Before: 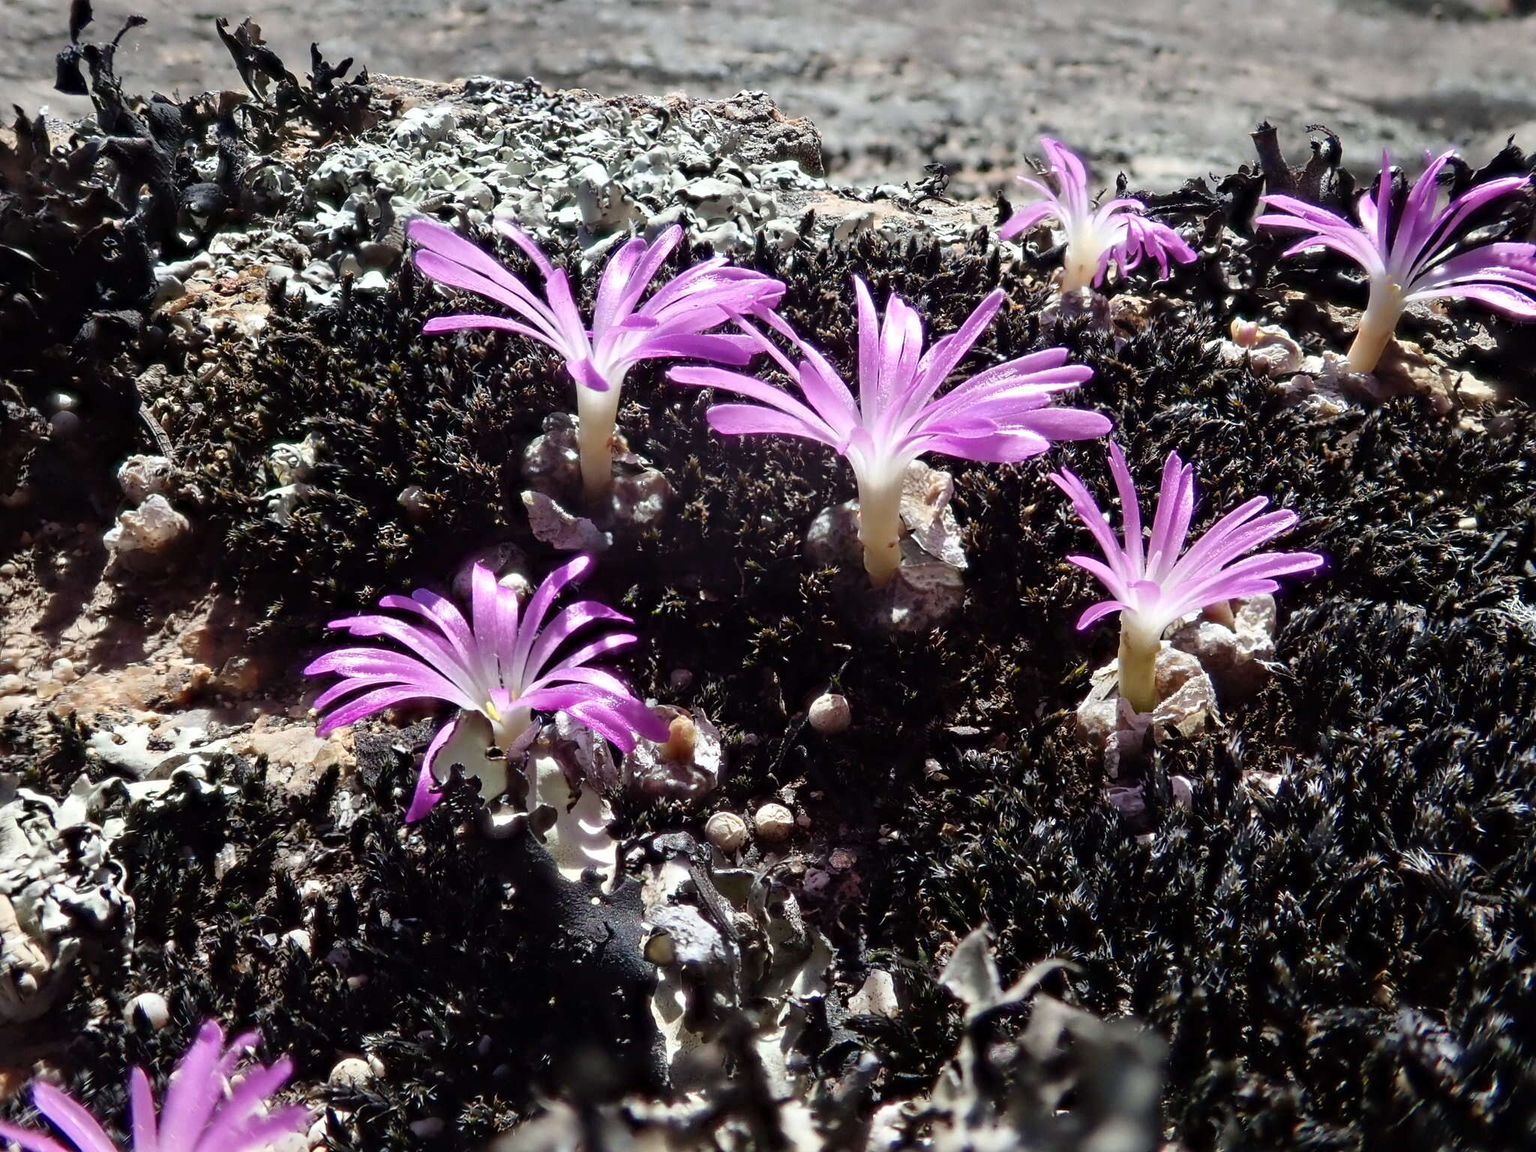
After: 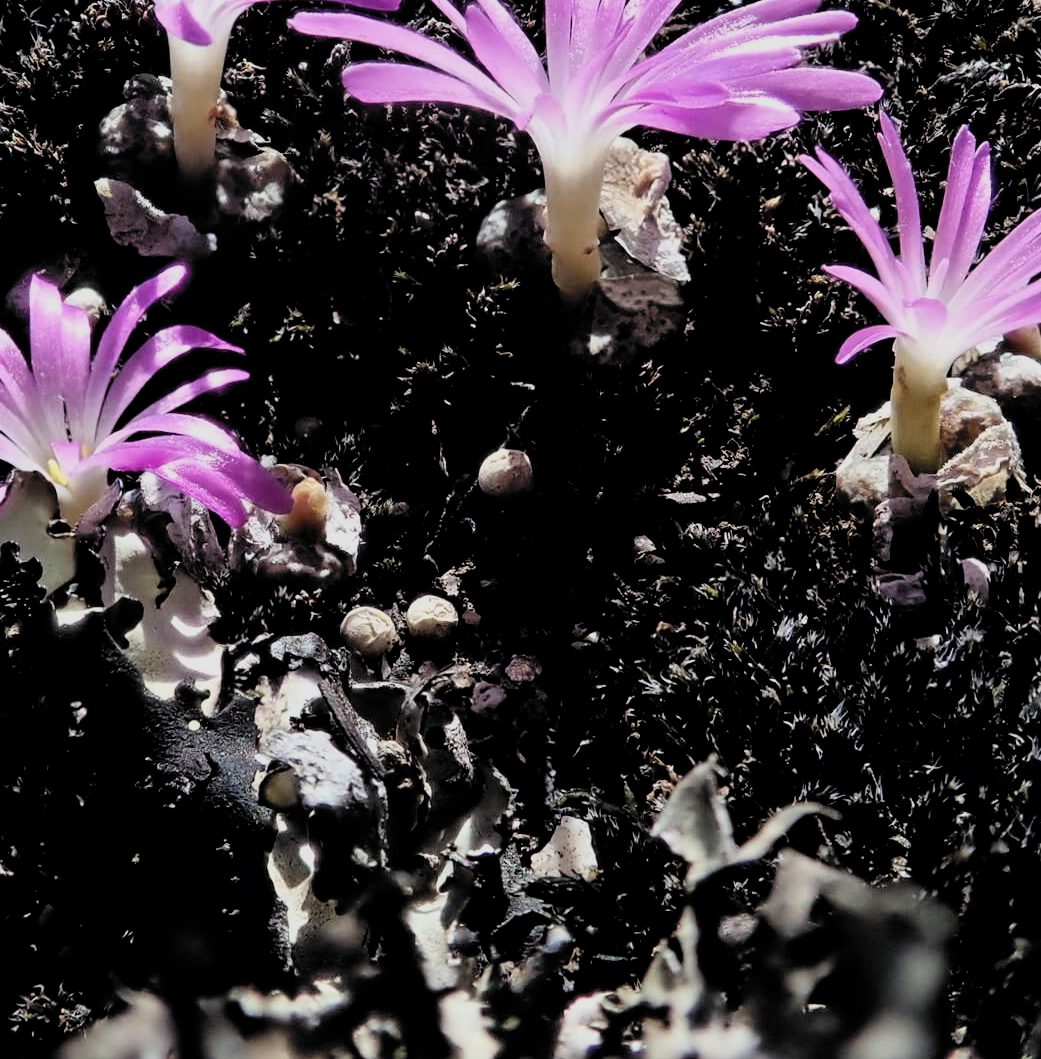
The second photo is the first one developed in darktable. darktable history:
filmic rgb: black relative exposure -5.09 EV, white relative exposure 3.99 EV, threshold -0.316 EV, transition 3.19 EV, structure ↔ texture 99.35%, hardness 2.89, contrast 1.297, highlights saturation mix -30.7%, color science v6 (2022), iterations of high-quality reconstruction 0, enable highlight reconstruction true
crop and rotate: left 29.312%, top 31.036%, right 19.817%
